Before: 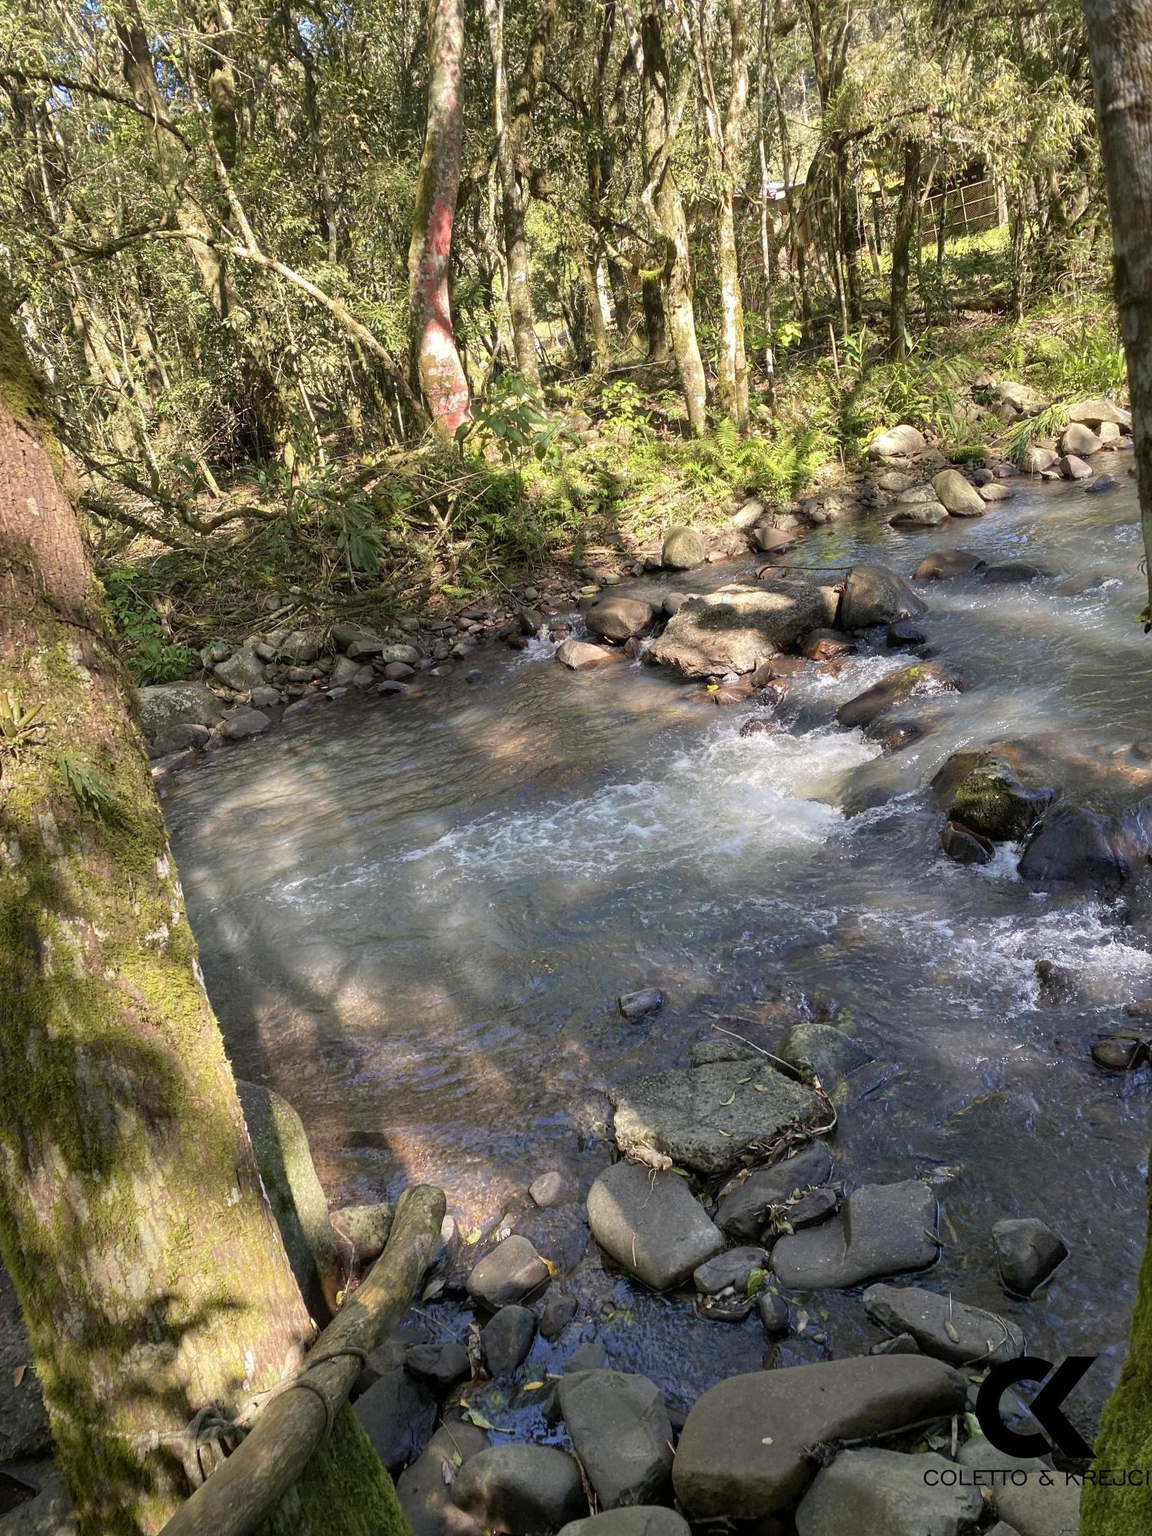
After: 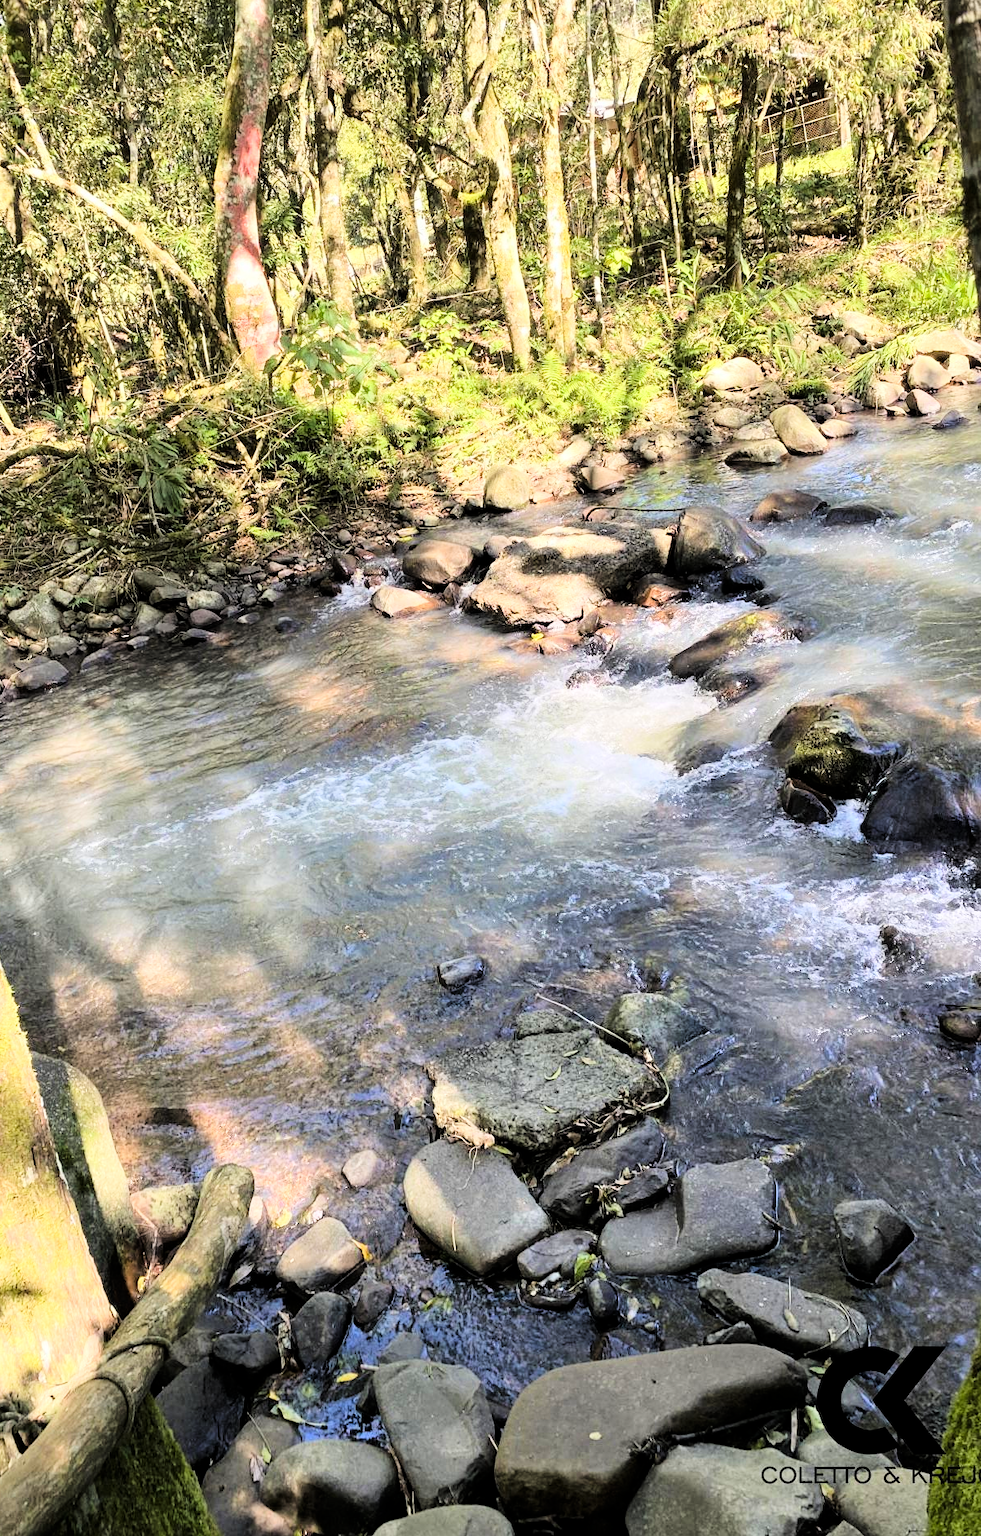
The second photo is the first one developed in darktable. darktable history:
white balance: emerald 1
tone curve: curves: ch0 [(0, 0) (0.004, 0) (0.133, 0.071) (0.325, 0.456) (0.832, 0.957) (1, 1)], color space Lab, linked channels, preserve colors none
crop and rotate: left 17.959%, top 5.771%, right 1.742%
